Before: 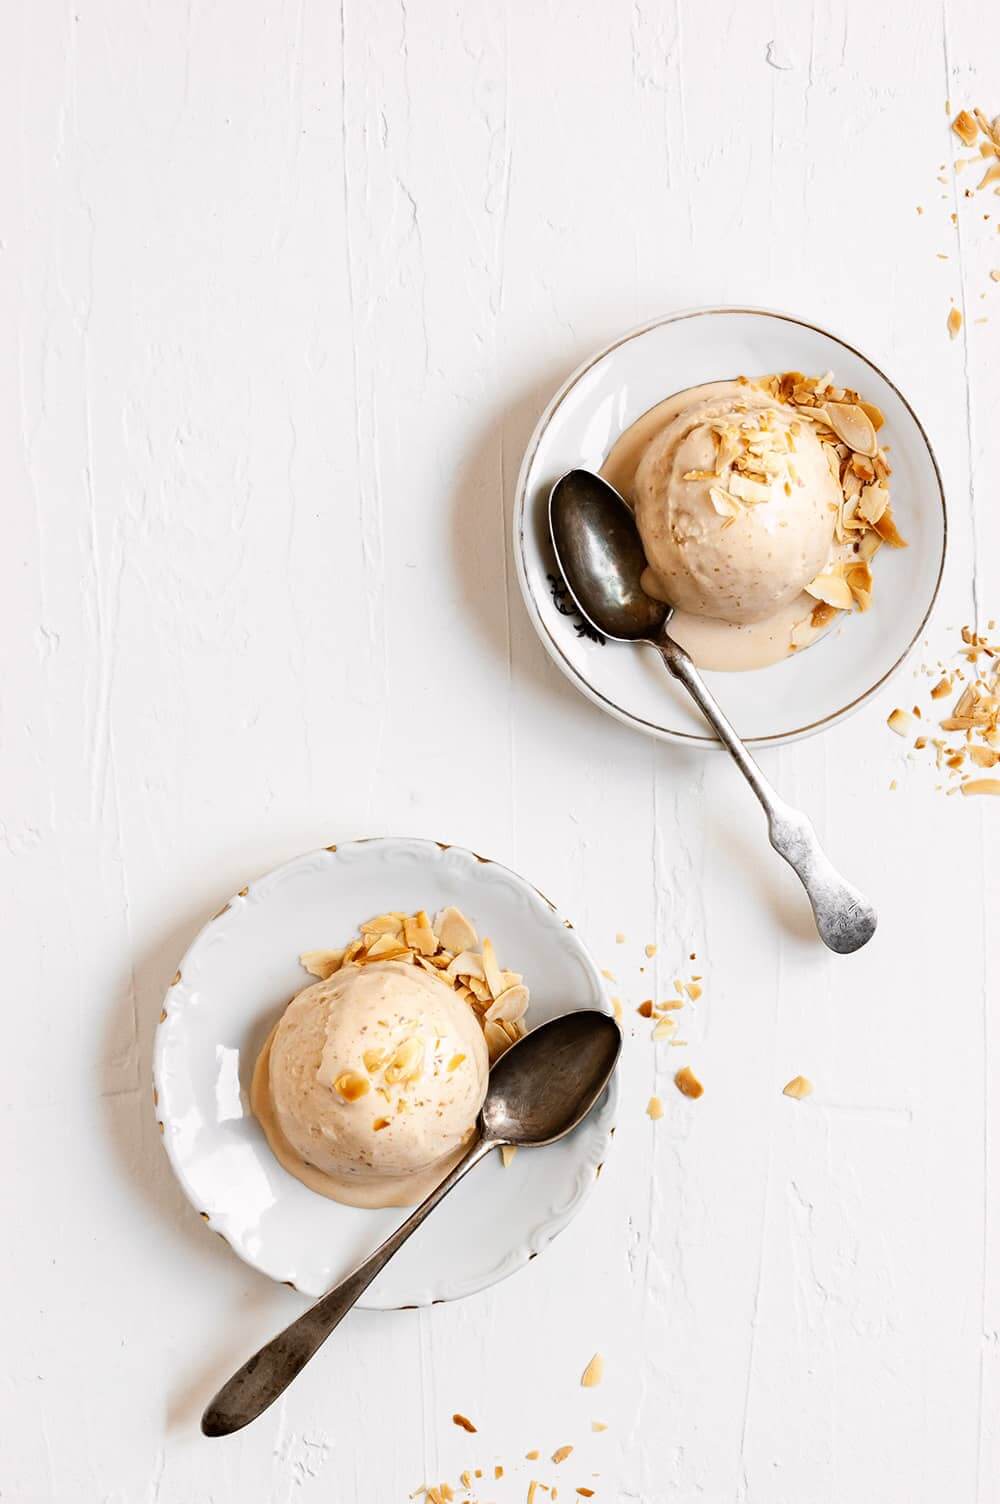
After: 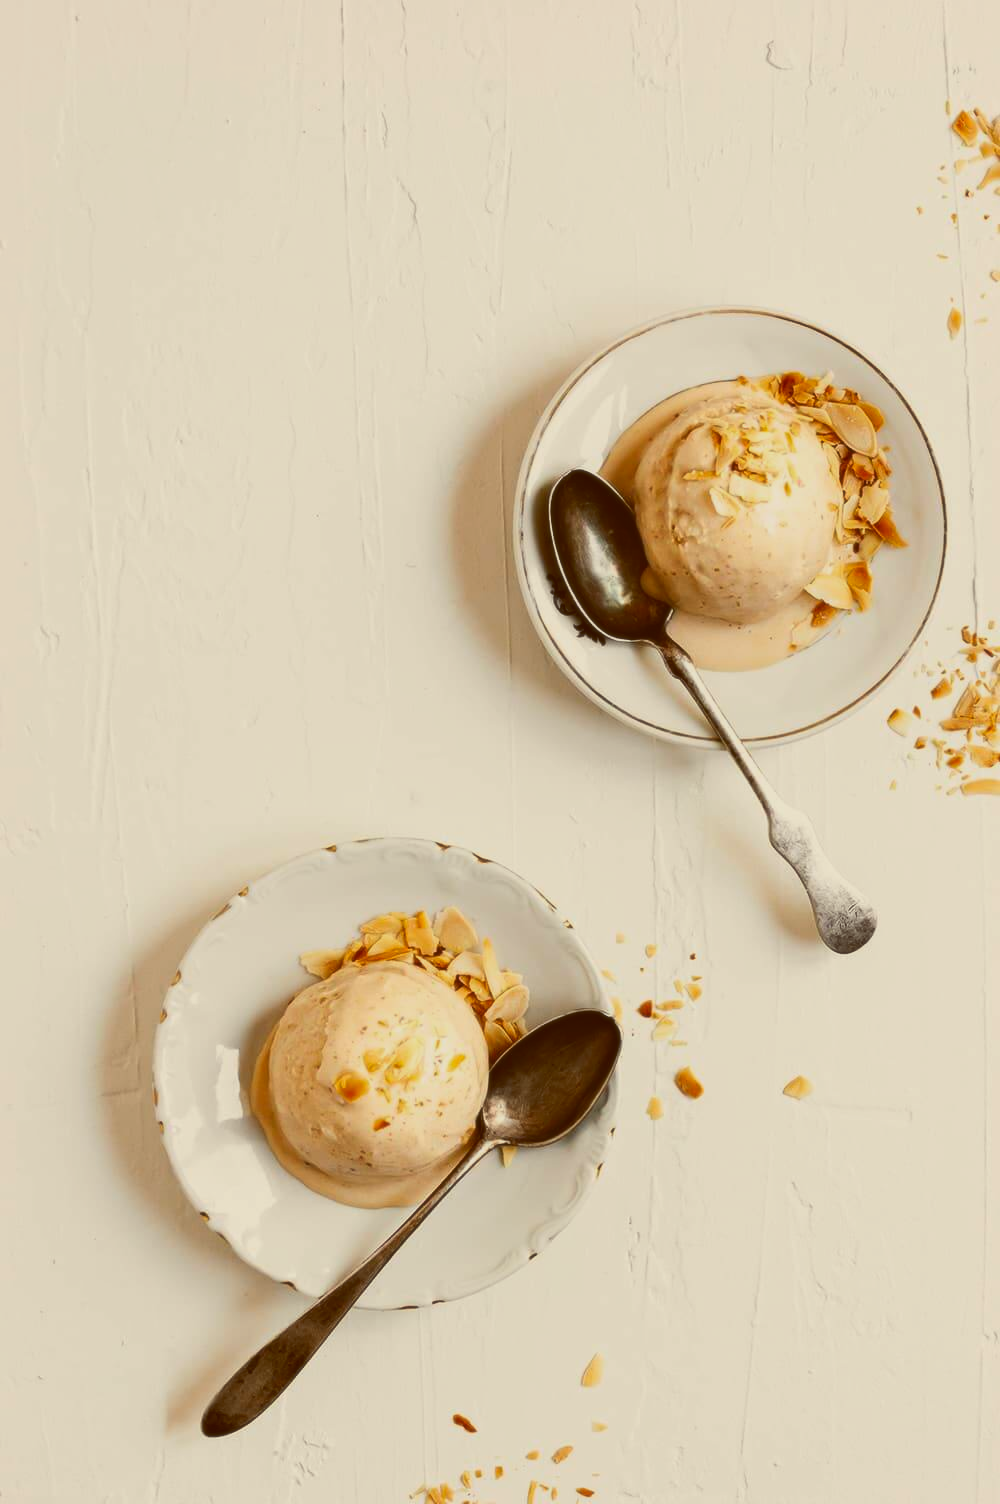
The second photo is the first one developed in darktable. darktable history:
exposure: black level correction -0.015, exposure -0.5 EV, compensate highlight preservation false
color balance: lift [1.001, 1.007, 1, 0.993], gamma [1.023, 1.026, 1.01, 0.974], gain [0.964, 1.059, 1.073, 0.927]
contrast brightness saturation: contrast 0.16, saturation 0.32
soften: size 10%, saturation 50%, brightness 0.2 EV, mix 10%
